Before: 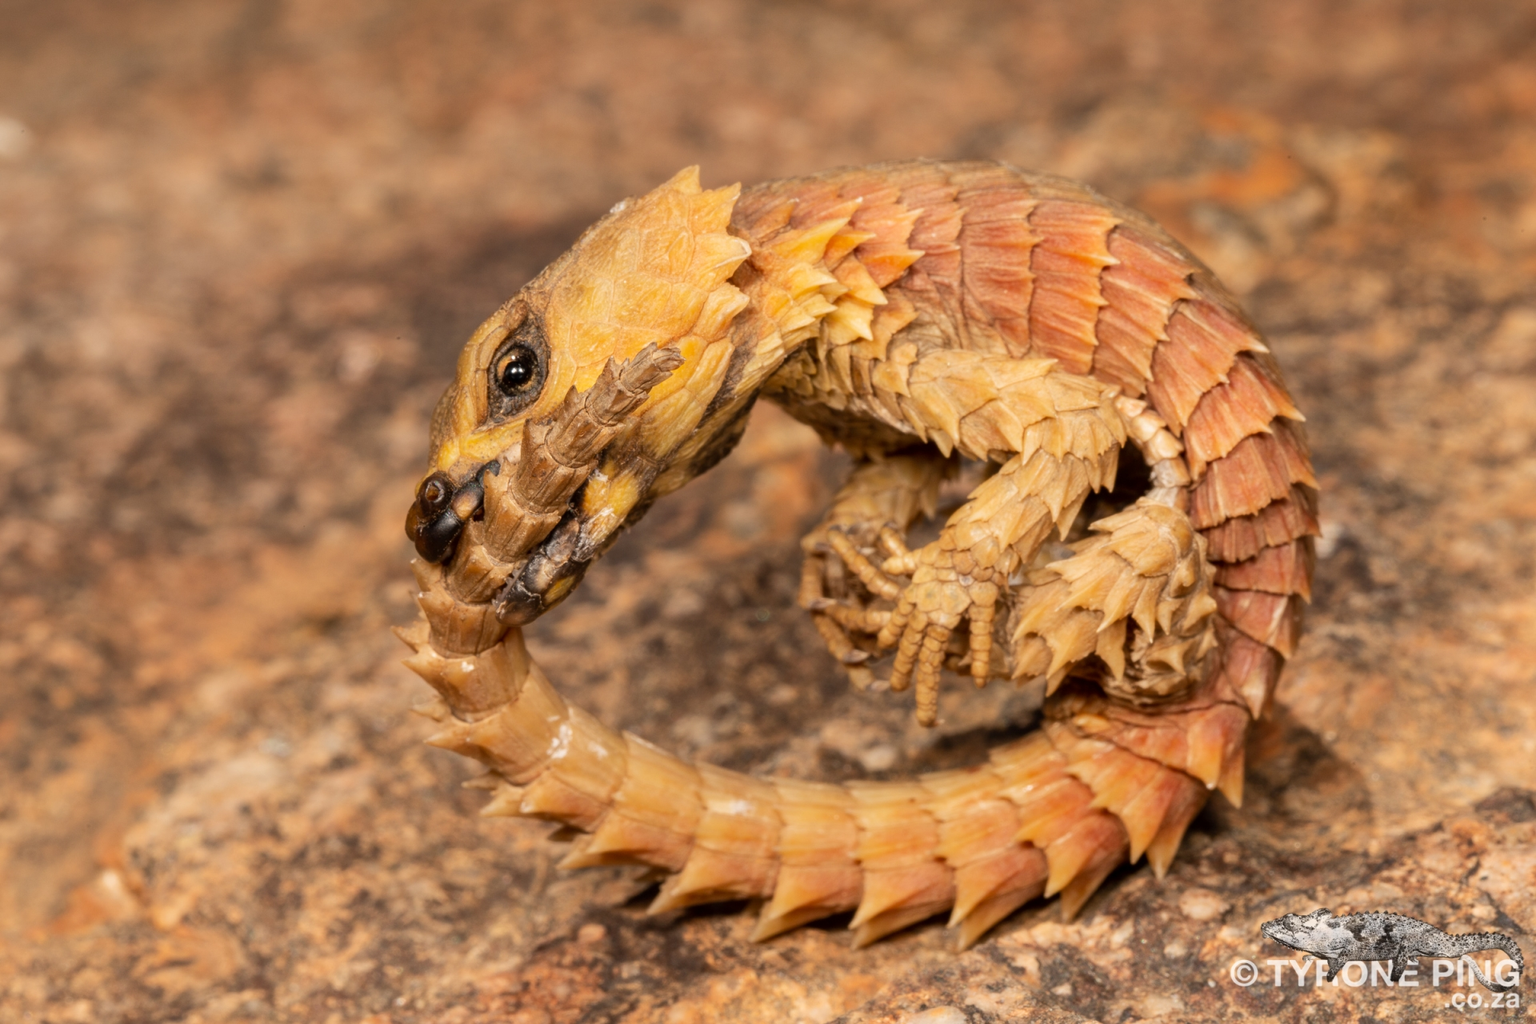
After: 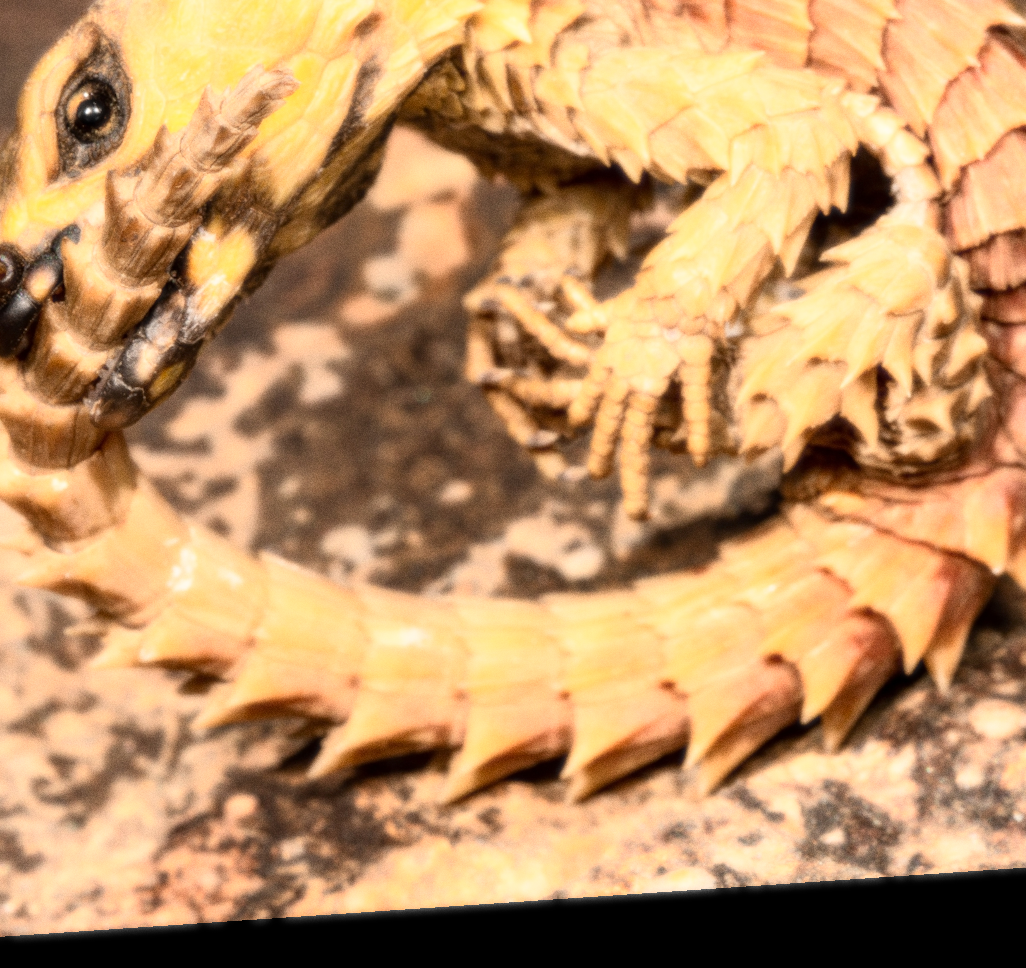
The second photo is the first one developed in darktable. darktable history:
rotate and perspective: rotation -4.2°, shear 0.006, automatic cropping off
crop and rotate: left 29.237%, top 31.152%, right 19.807%
grain: coarseness 0.09 ISO
bloom: size 0%, threshold 54.82%, strength 8.31%
